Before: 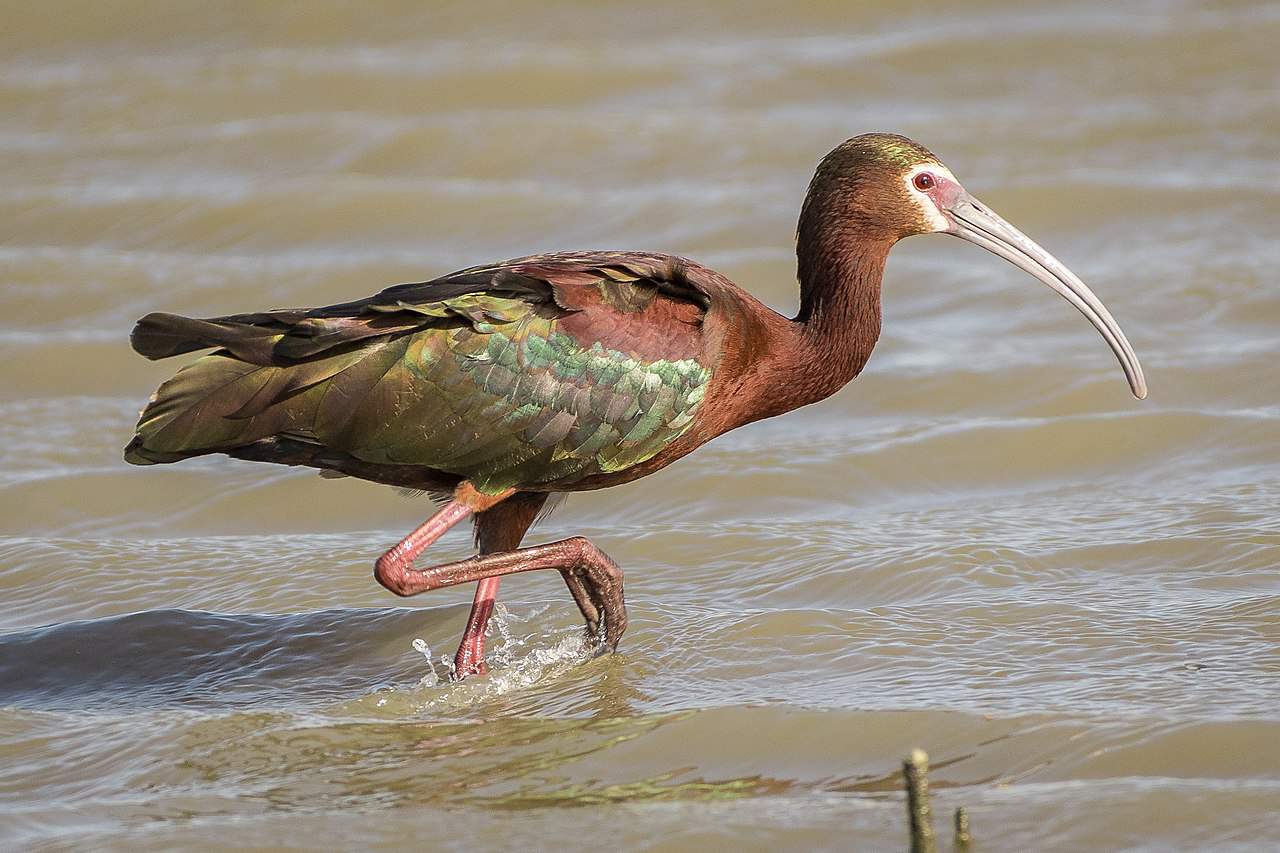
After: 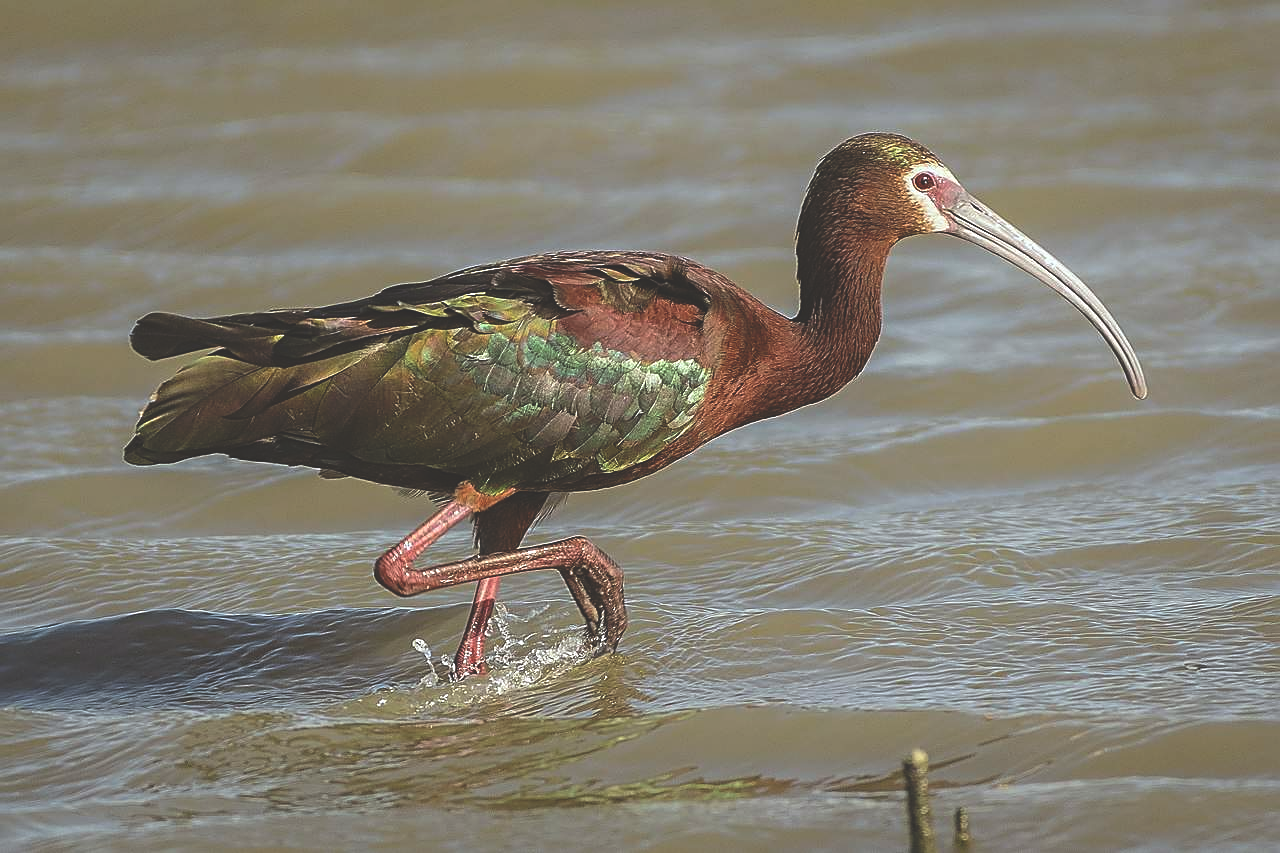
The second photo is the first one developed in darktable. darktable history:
color balance: lift [1.004, 1.002, 1.002, 0.998], gamma [1, 1.007, 1.002, 0.993], gain [1, 0.977, 1.013, 1.023], contrast -3.64%
sharpen: on, module defaults
rgb curve: curves: ch0 [(0, 0.186) (0.314, 0.284) (0.775, 0.708) (1, 1)], compensate middle gray true, preserve colors none
tone equalizer: on, module defaults
